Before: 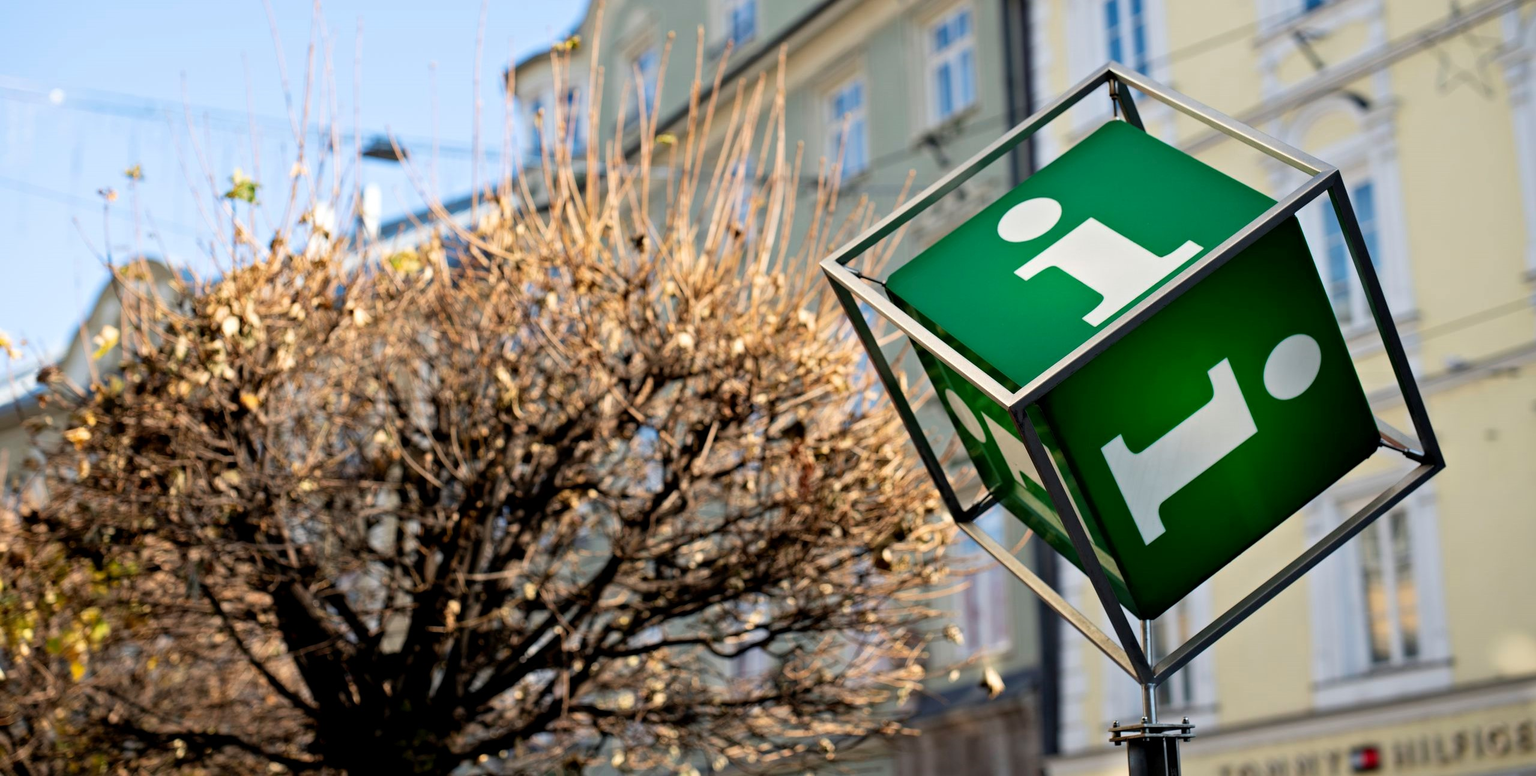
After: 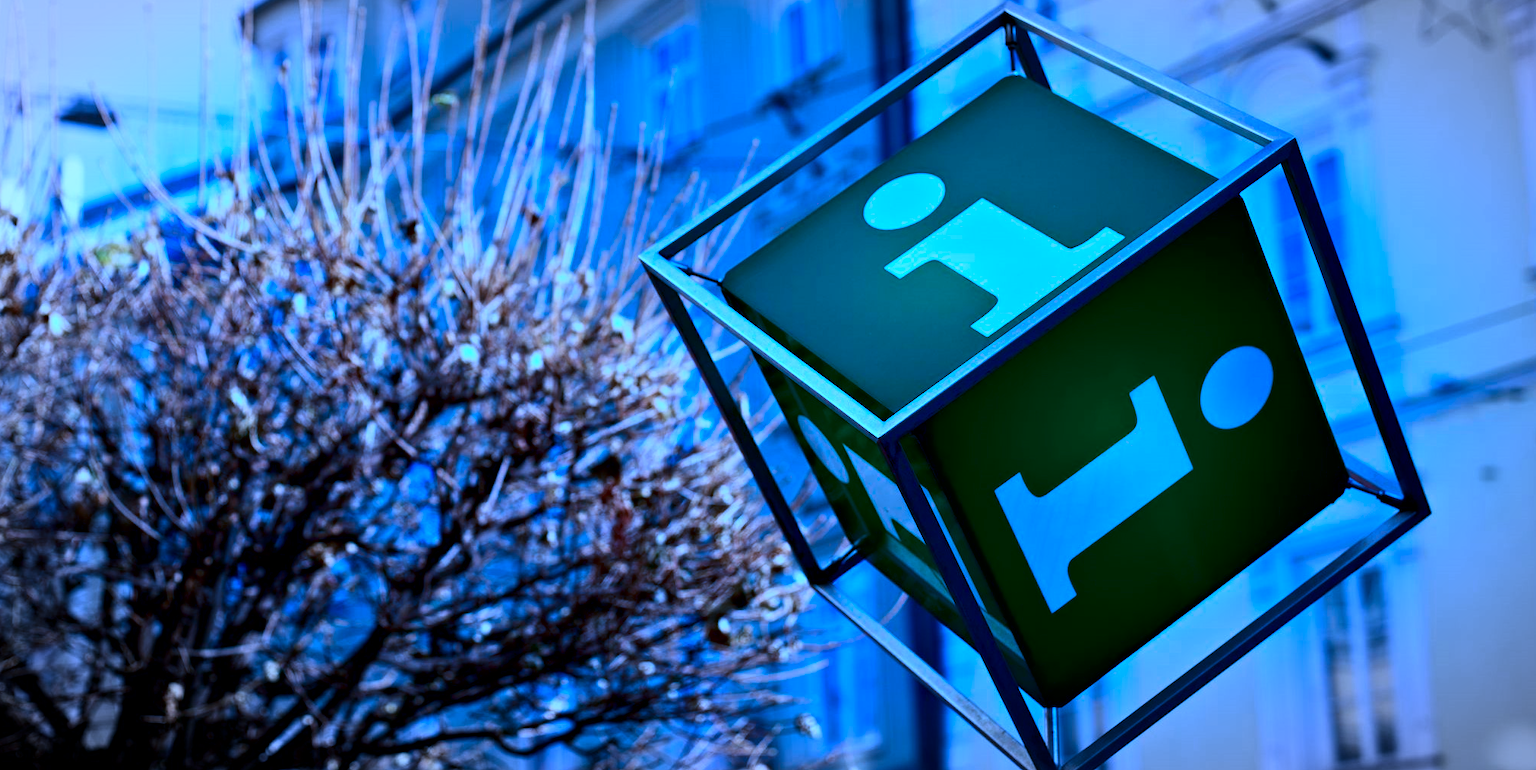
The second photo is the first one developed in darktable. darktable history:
contrast brightness saturation: contrast 0.103, brightness -0.275, saturation 0.141
vignetting: automatic ratio true
crop and rotate: left 20.527%, top 7.924%, right 0.443%, bottom 13.559%
color calibration: illuminant as shot in camera, x 0.482, y 0.432, temperature 2414.4 K
